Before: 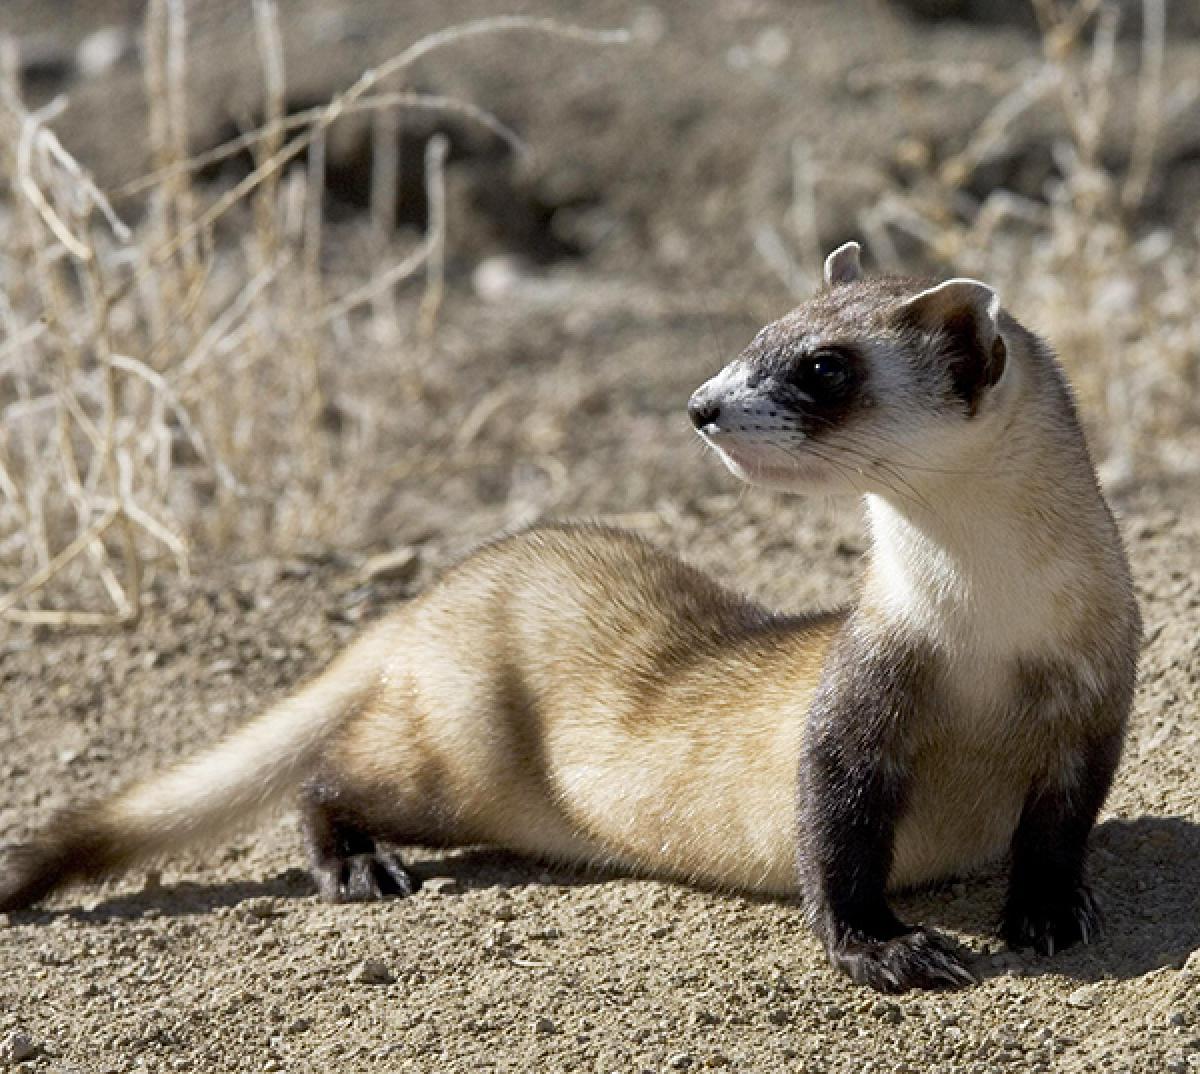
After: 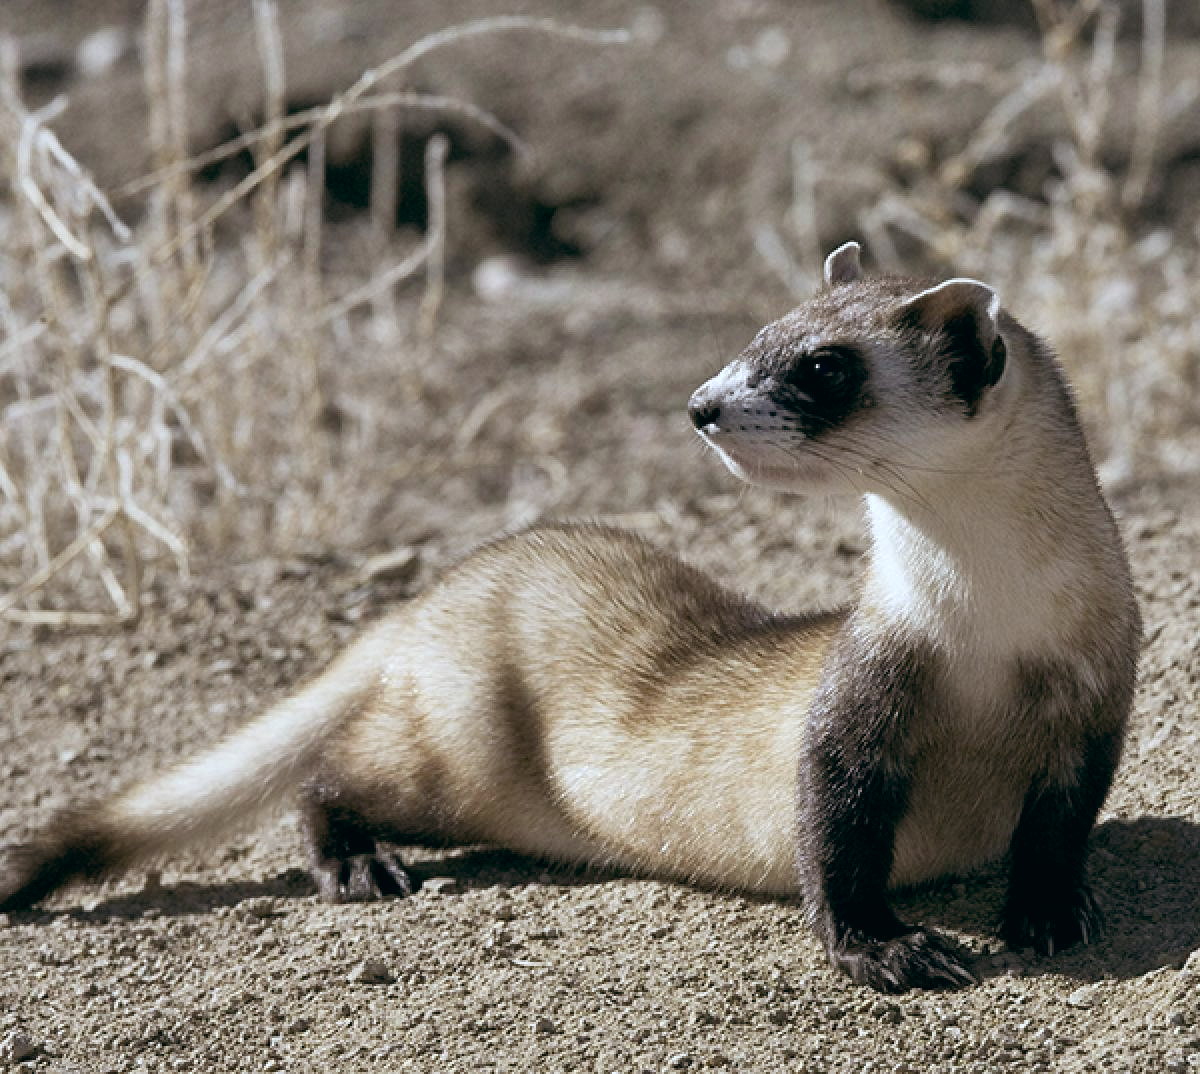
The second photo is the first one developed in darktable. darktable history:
color calibration: illuminant as shot in camera, x 0.358, y 0.373, temperature 4628.91 K
color balance: lift [1, 0.994, 1.002, 1.006], gamma [0.957, 1.081, 1.016, 0.919], gain [0.97, 0.972, 1.01, 1.028], input saturation 91.06%, output saturation 79.8%
